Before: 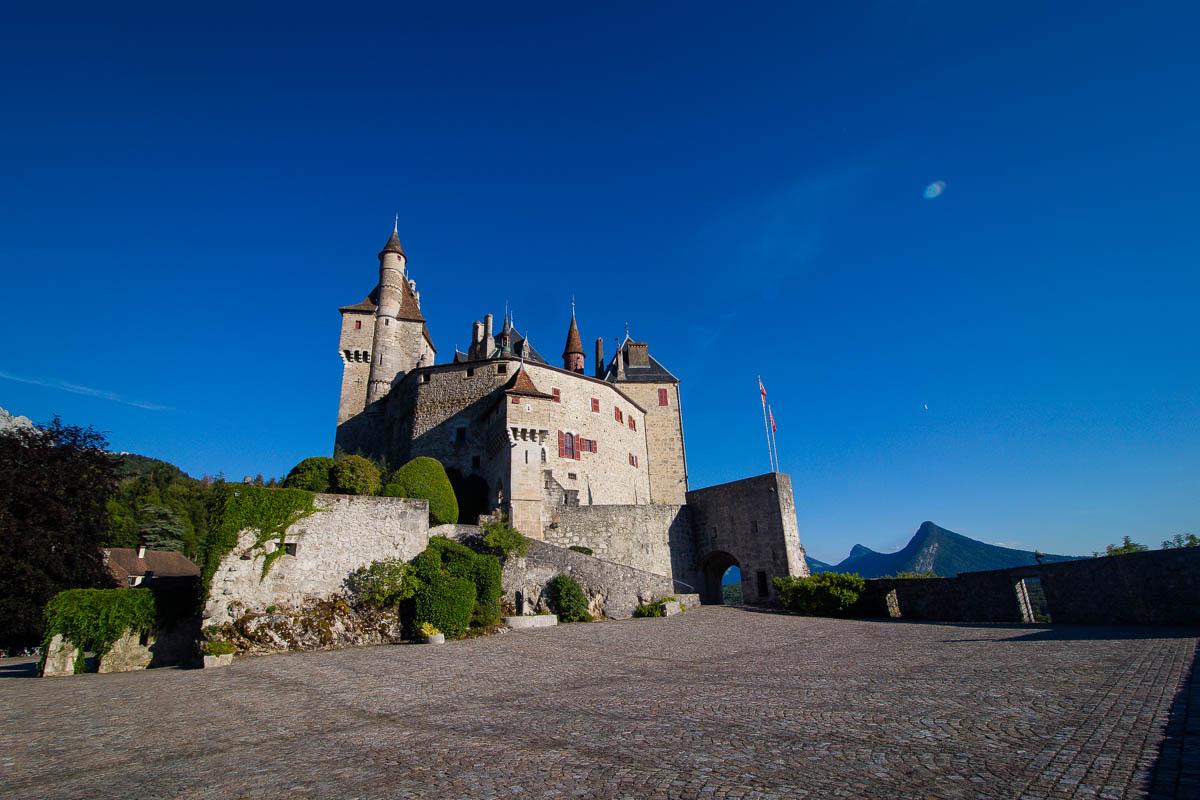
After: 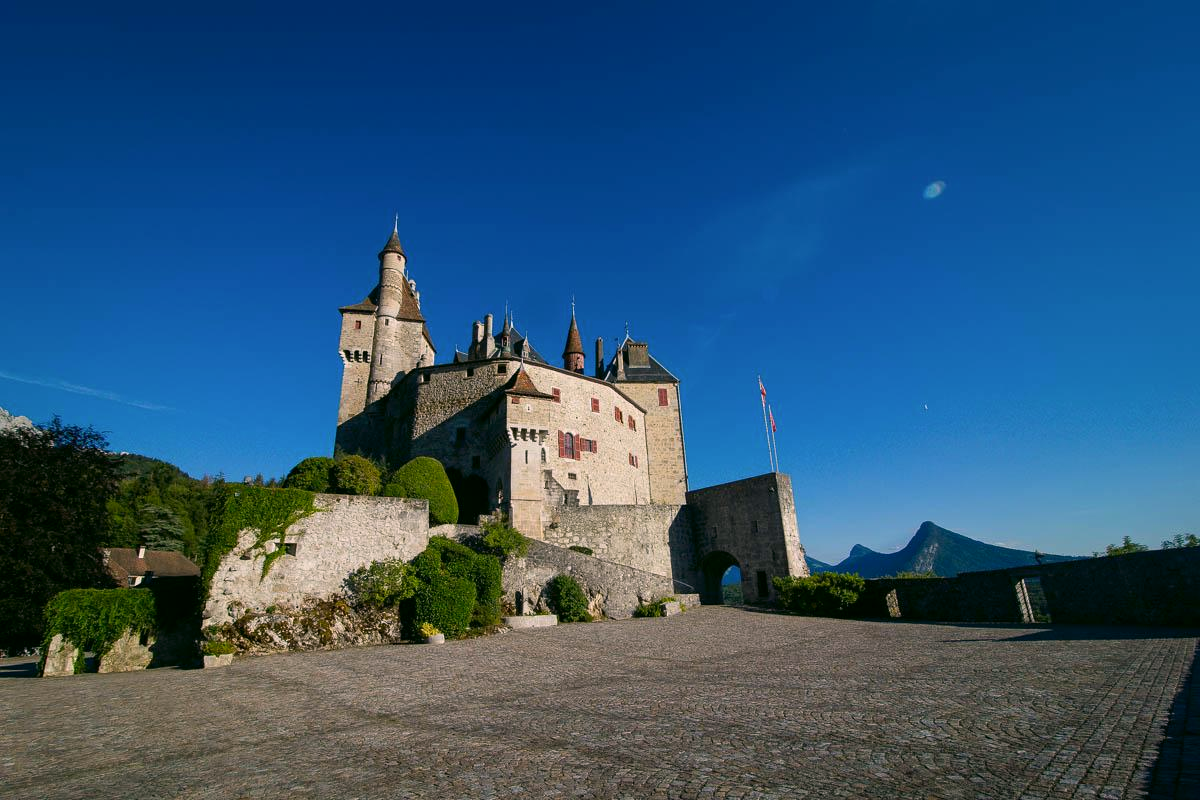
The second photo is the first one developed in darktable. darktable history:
color correction: highlights a* 4.57, highlights b* 4.94, shadows a* -6.82, shadows b* 4.63
